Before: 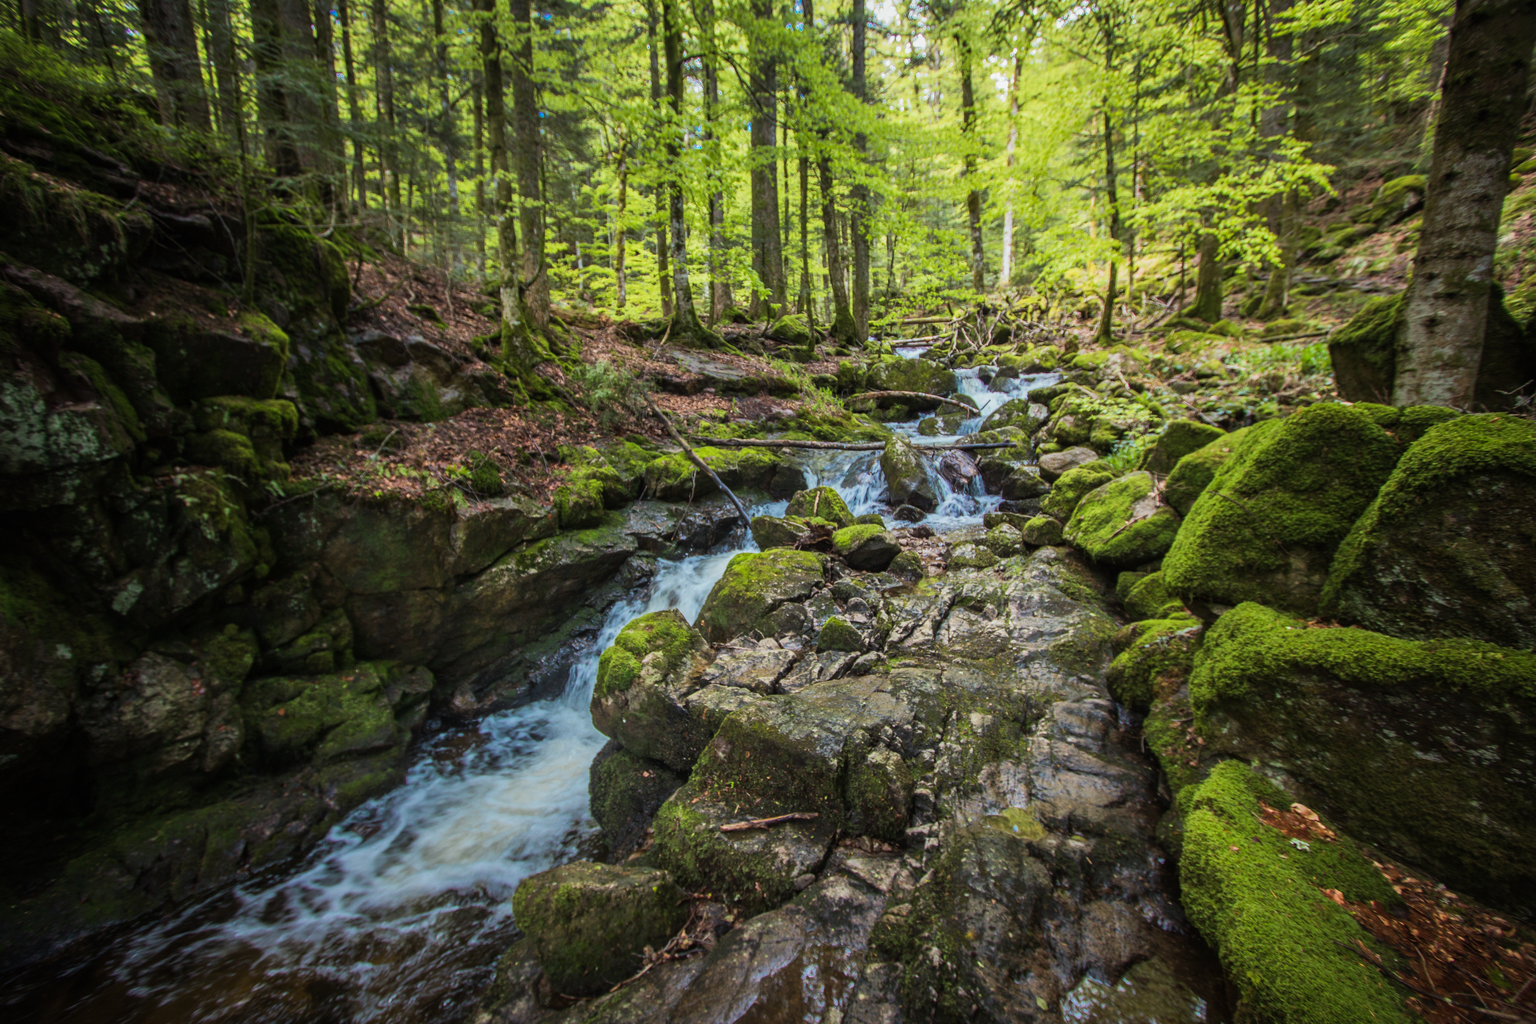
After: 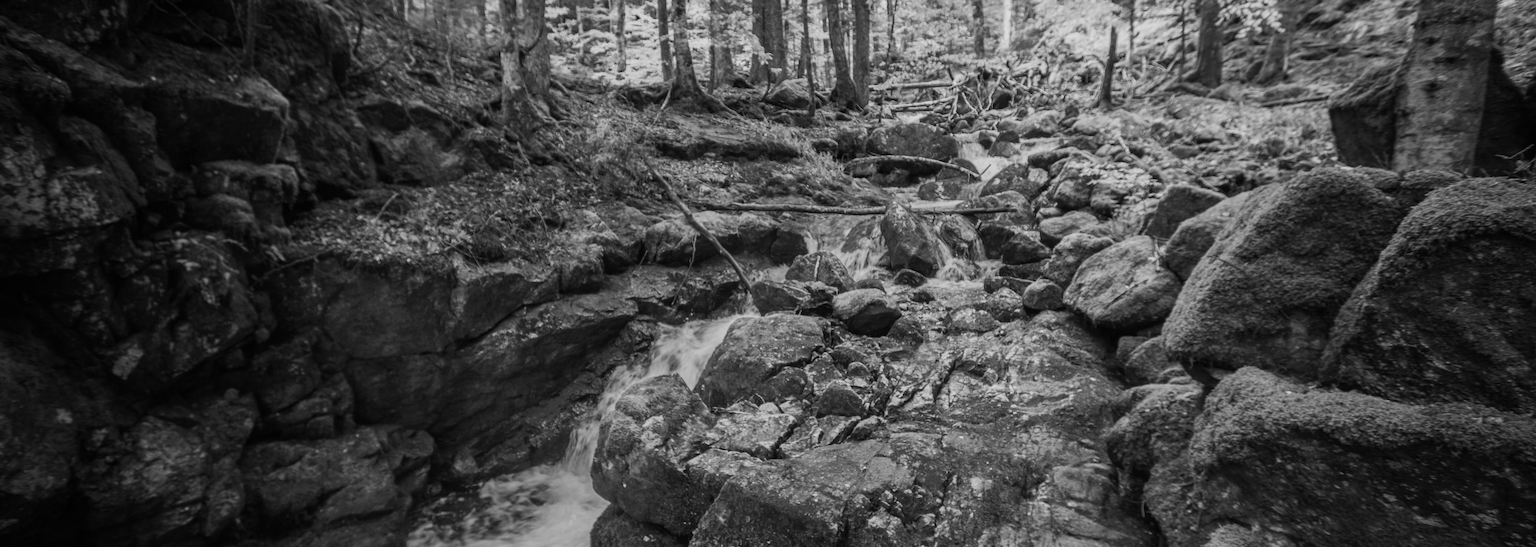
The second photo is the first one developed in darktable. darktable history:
crop and rotate: top 23.043%, bottom 23.437%
monochrome: a 73.58, b 64.21
